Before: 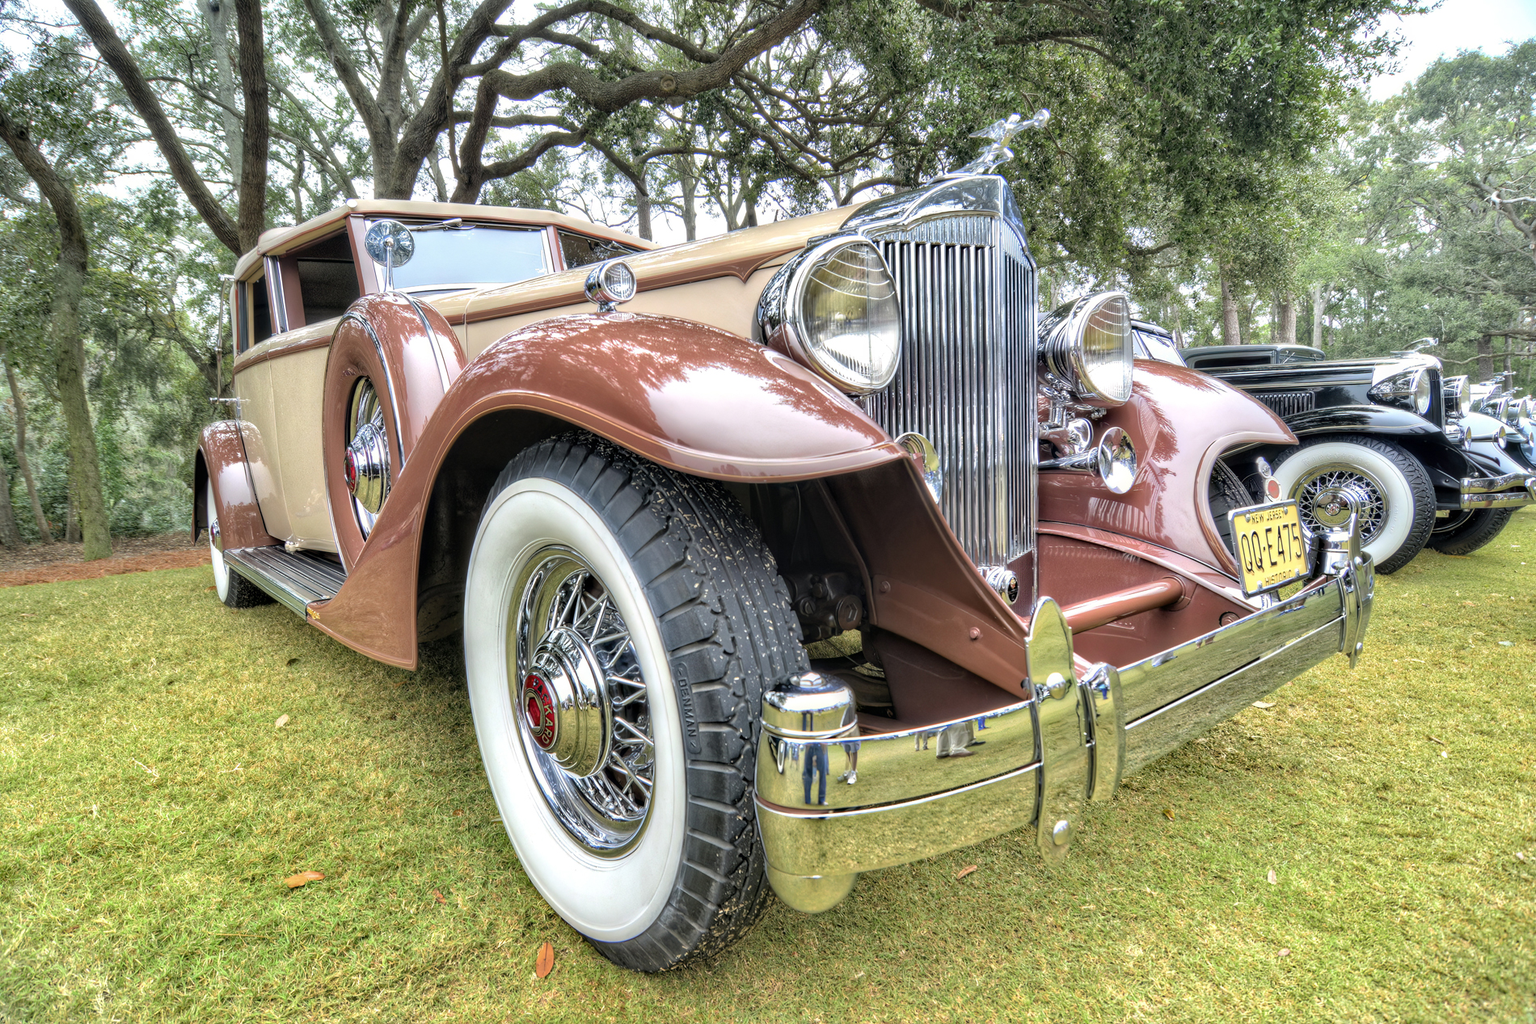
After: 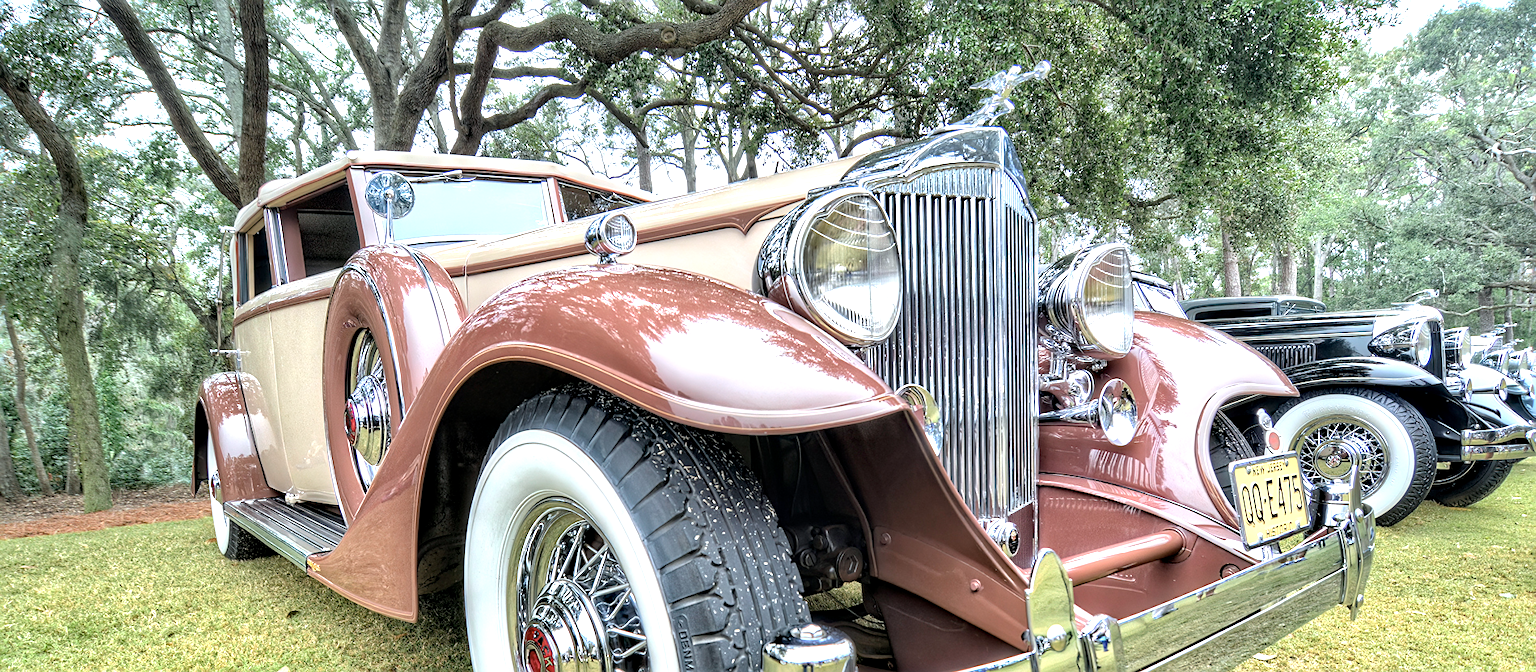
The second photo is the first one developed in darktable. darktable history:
crop and rotate: top 4.848%, bottom 29.503%
exposure: black level correction 0.001, exposure 0.5 EV, compensate exposure bias true, compensate highlight preservation false
white balance: red 0.967, blue 1.049
color correction: saturation 0.8
sharpen: on, module defaults
